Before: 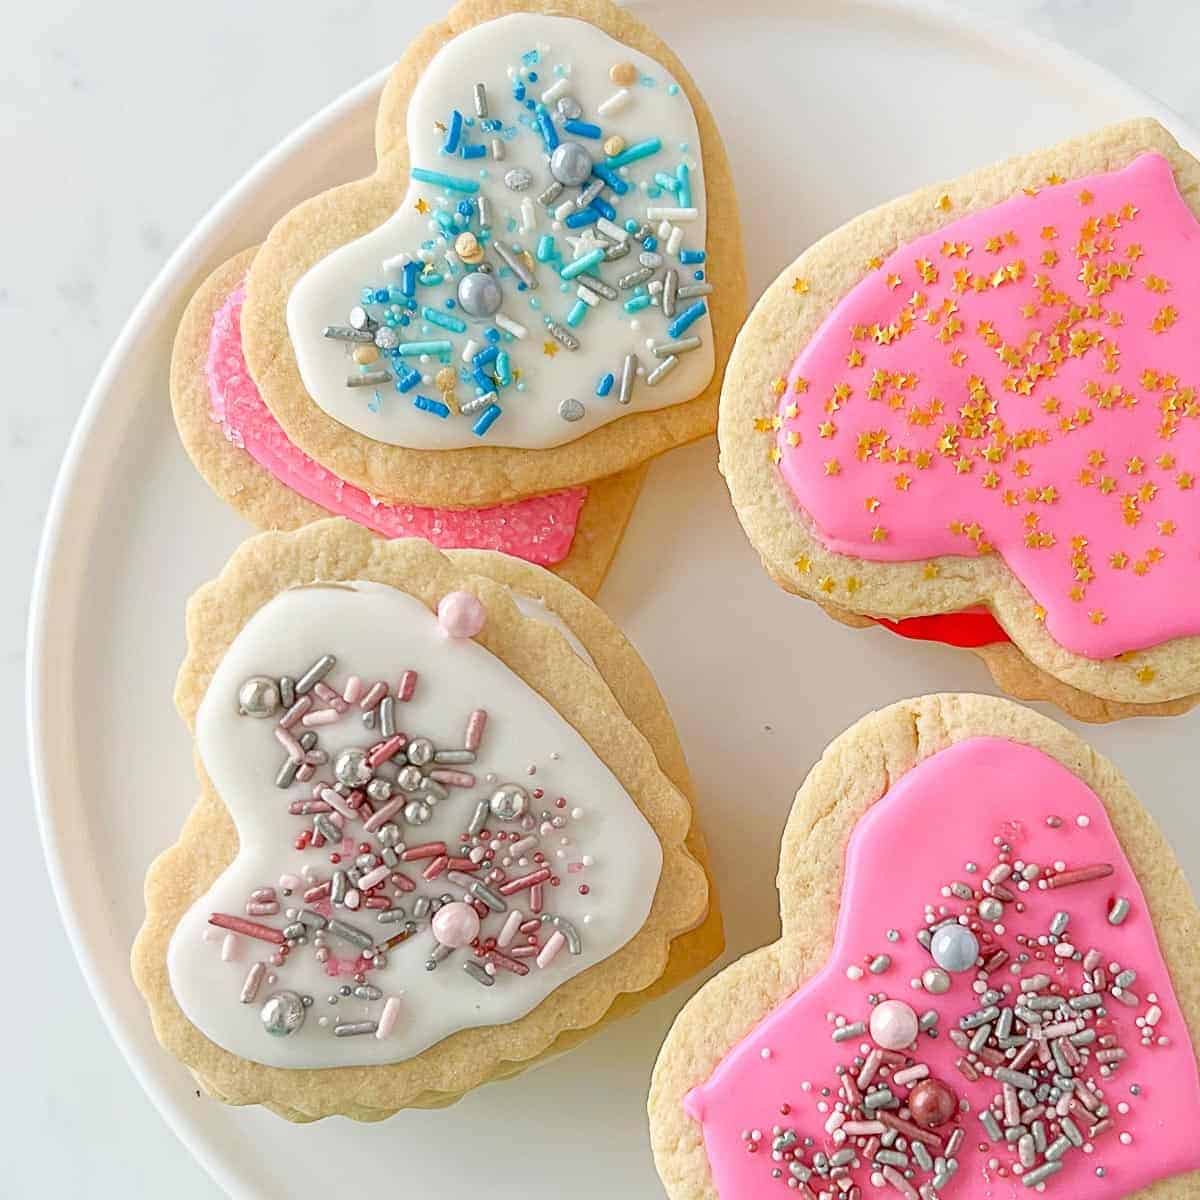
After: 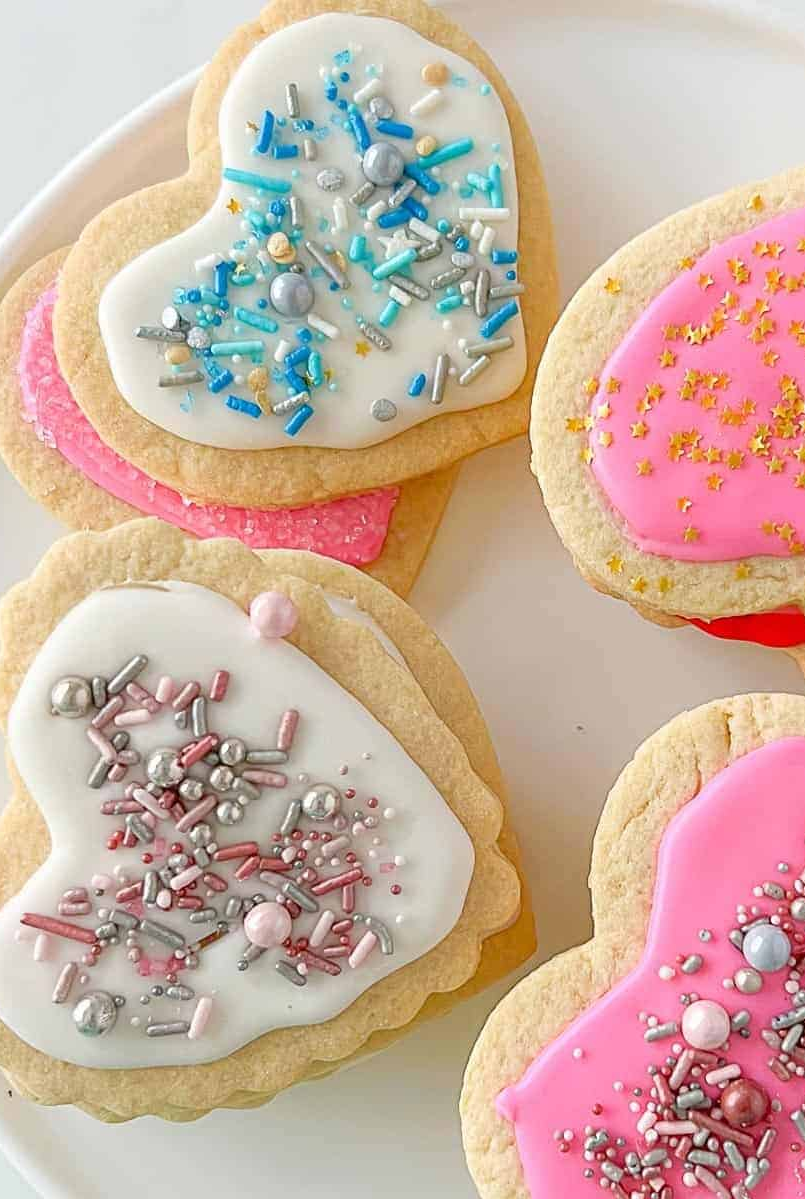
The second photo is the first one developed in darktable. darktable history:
crop and rotate: left 15.746%, right 17.141%
